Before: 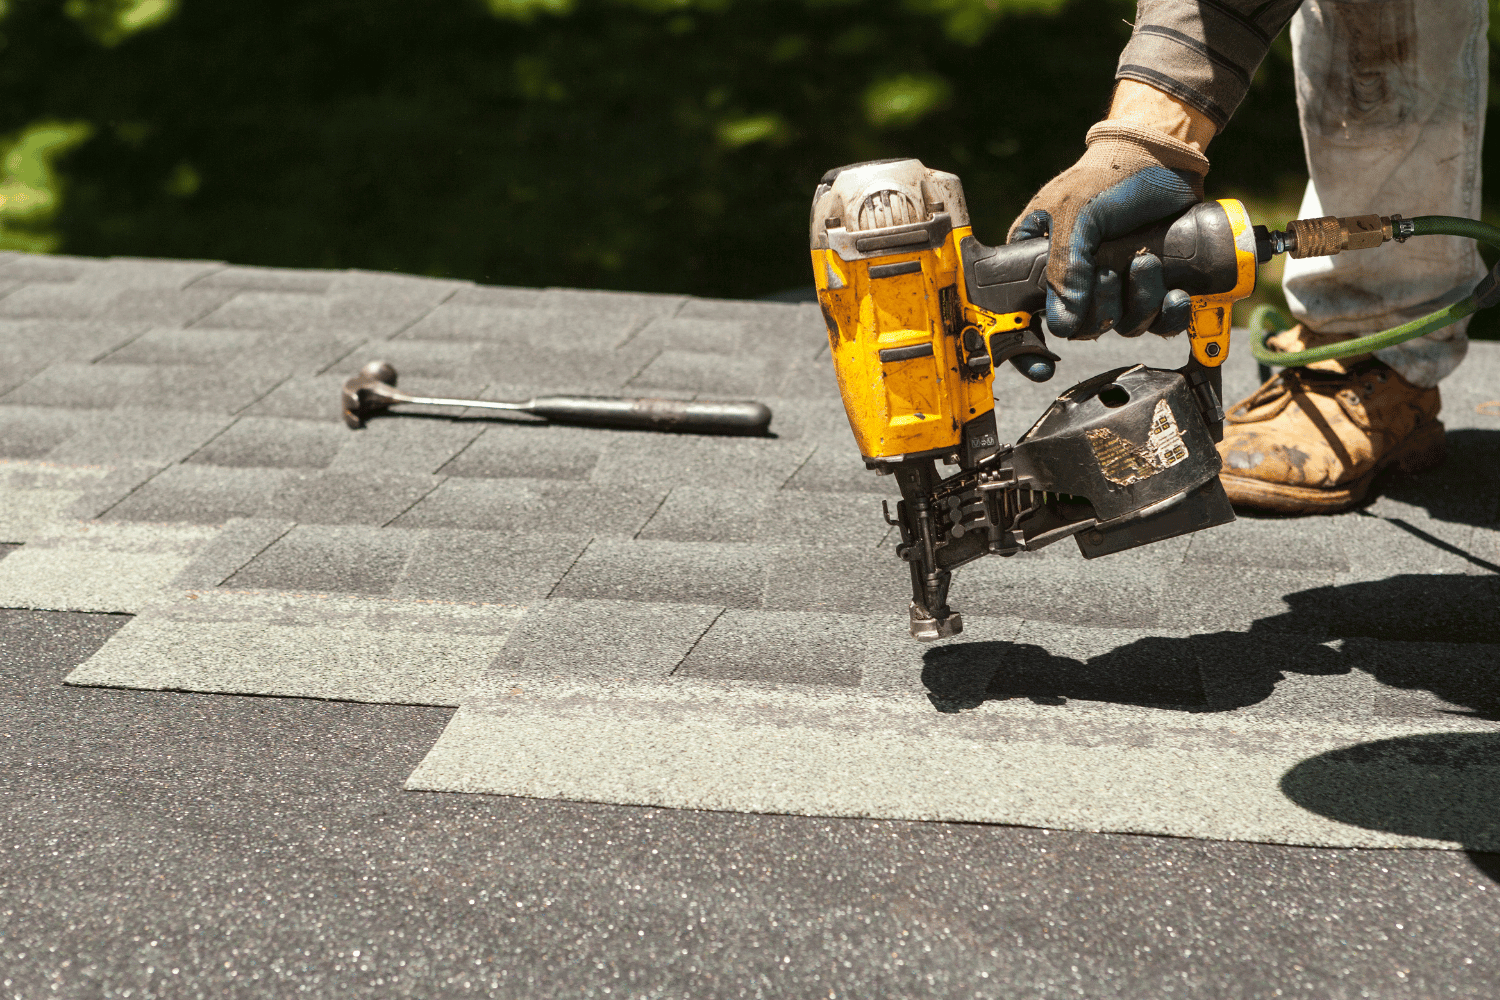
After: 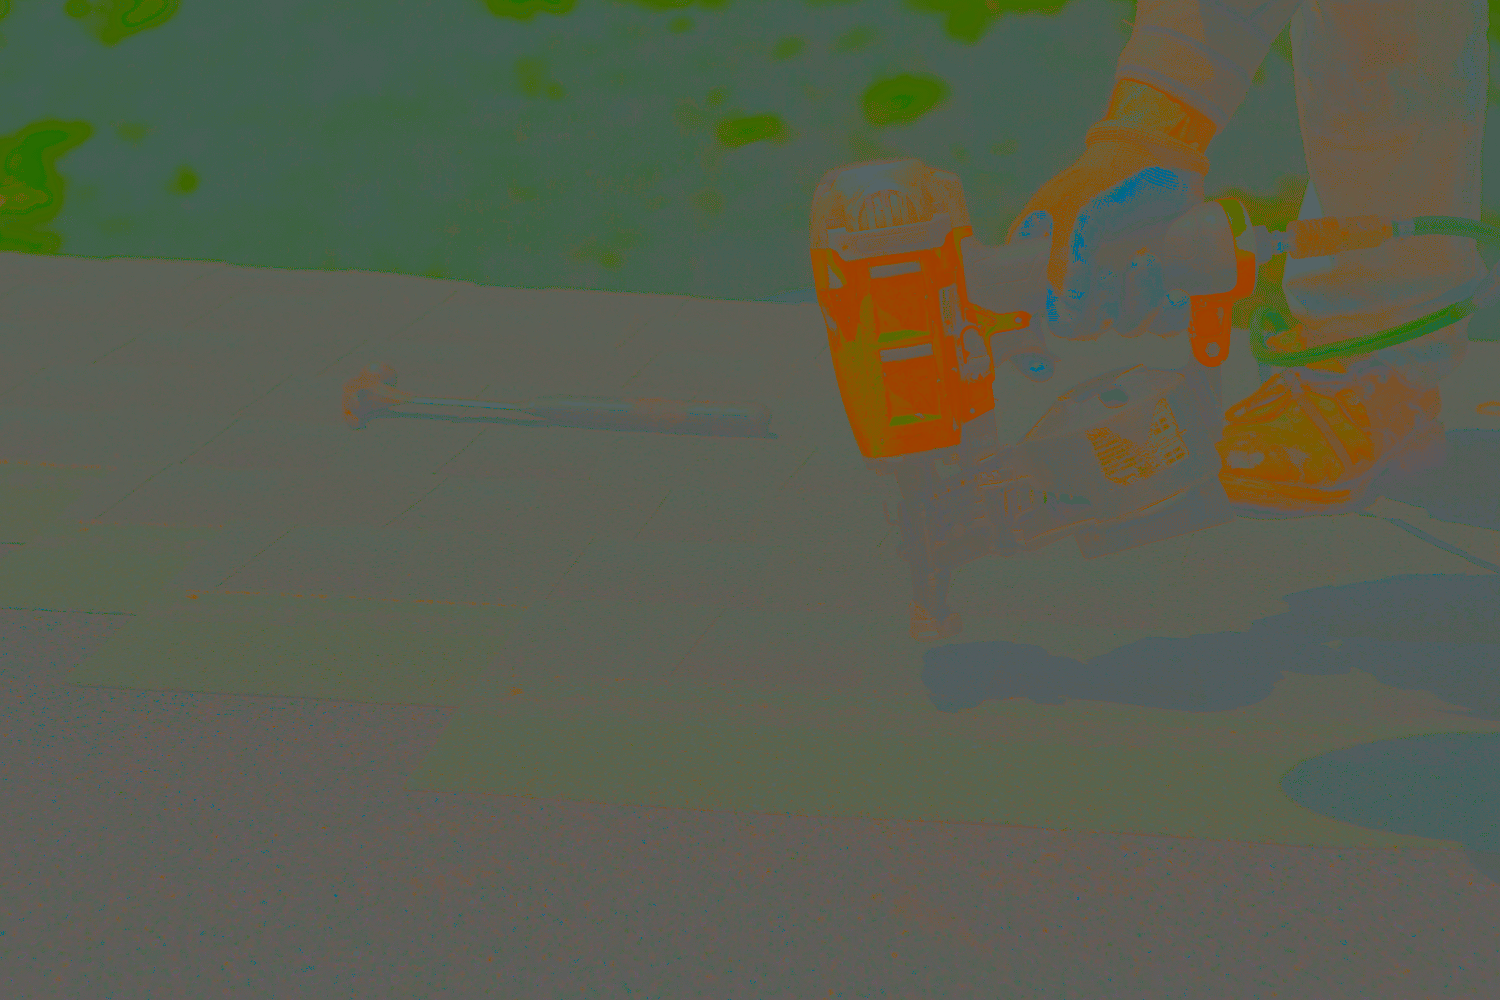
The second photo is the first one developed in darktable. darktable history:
color balance rgb: power › hue 213.66°, linear chroma grading › global chroma 1.073%, linear chroma grading › mid-tones -0.994%, perceptual saturation grading › global saturation 31.086%, perceptual brilliance grading › global brilliance 10.185%, perceptual brilliance grading › shadows 15.126%
tone curve: curves: ch0 [(0, 0.045) (0.155, 0.169) (0.46, 0.466) (0.751, 0.788) (1, 0.961)]; ch1 [(0, 0) (0.43, 0.408) (0.472, 0.469) (0.505, 0.503) (0.553, 0.555) (0.592, 0.581) (1, 1)]; ch2 [(0, 0) (0.505, 0.495) (0.579, 0.569) (1, 1)], color space Lab, independent channels, preserve colors none
color correction: highlights a* -12.43, highlights b* -17.63, saturation 0.701
contrast brightness saturation: contrast -0.974, brightness -0.179, saturation 0.733
